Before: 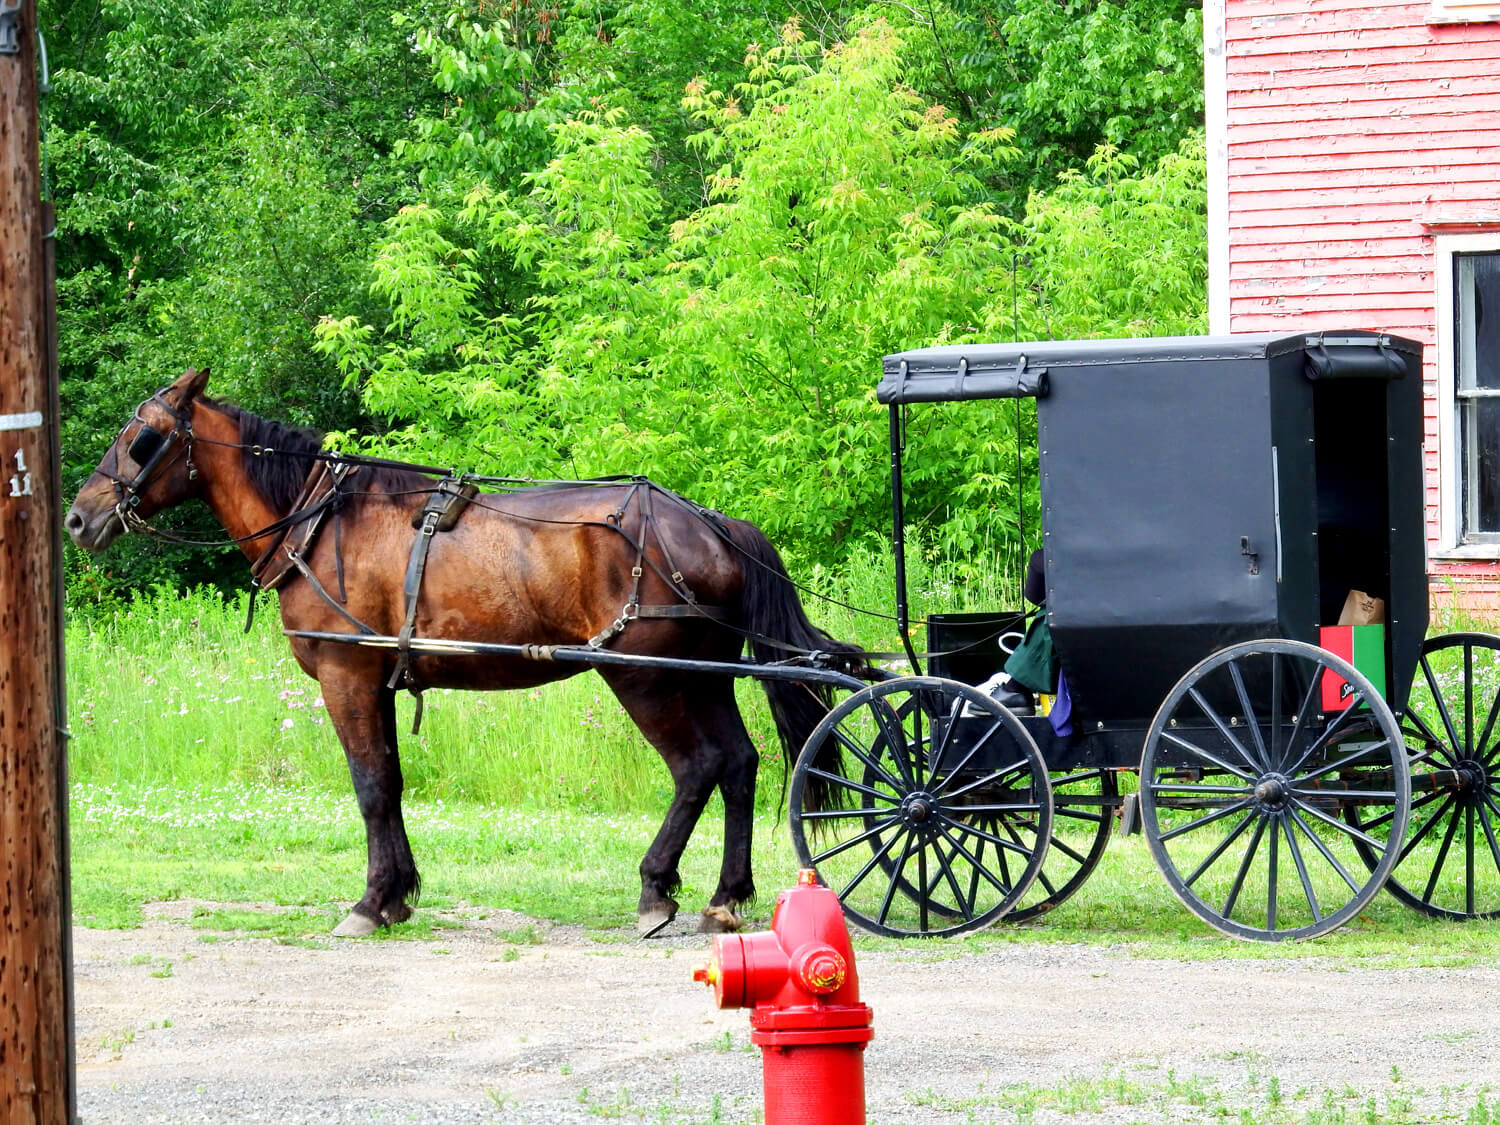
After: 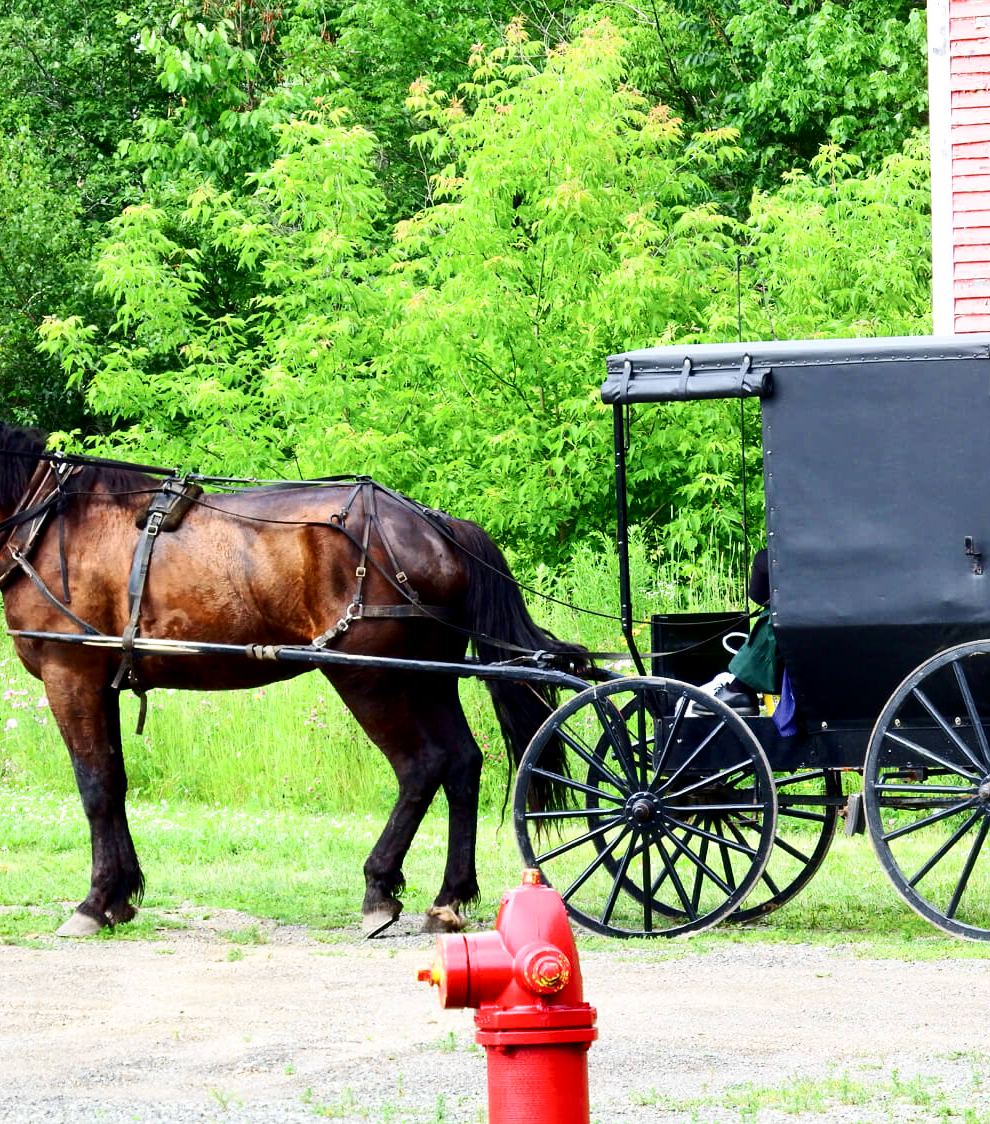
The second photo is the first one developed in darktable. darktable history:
contrast brightness saturation: contrast 0.22
crop and rotate: left 18.442%, right 15.508%
